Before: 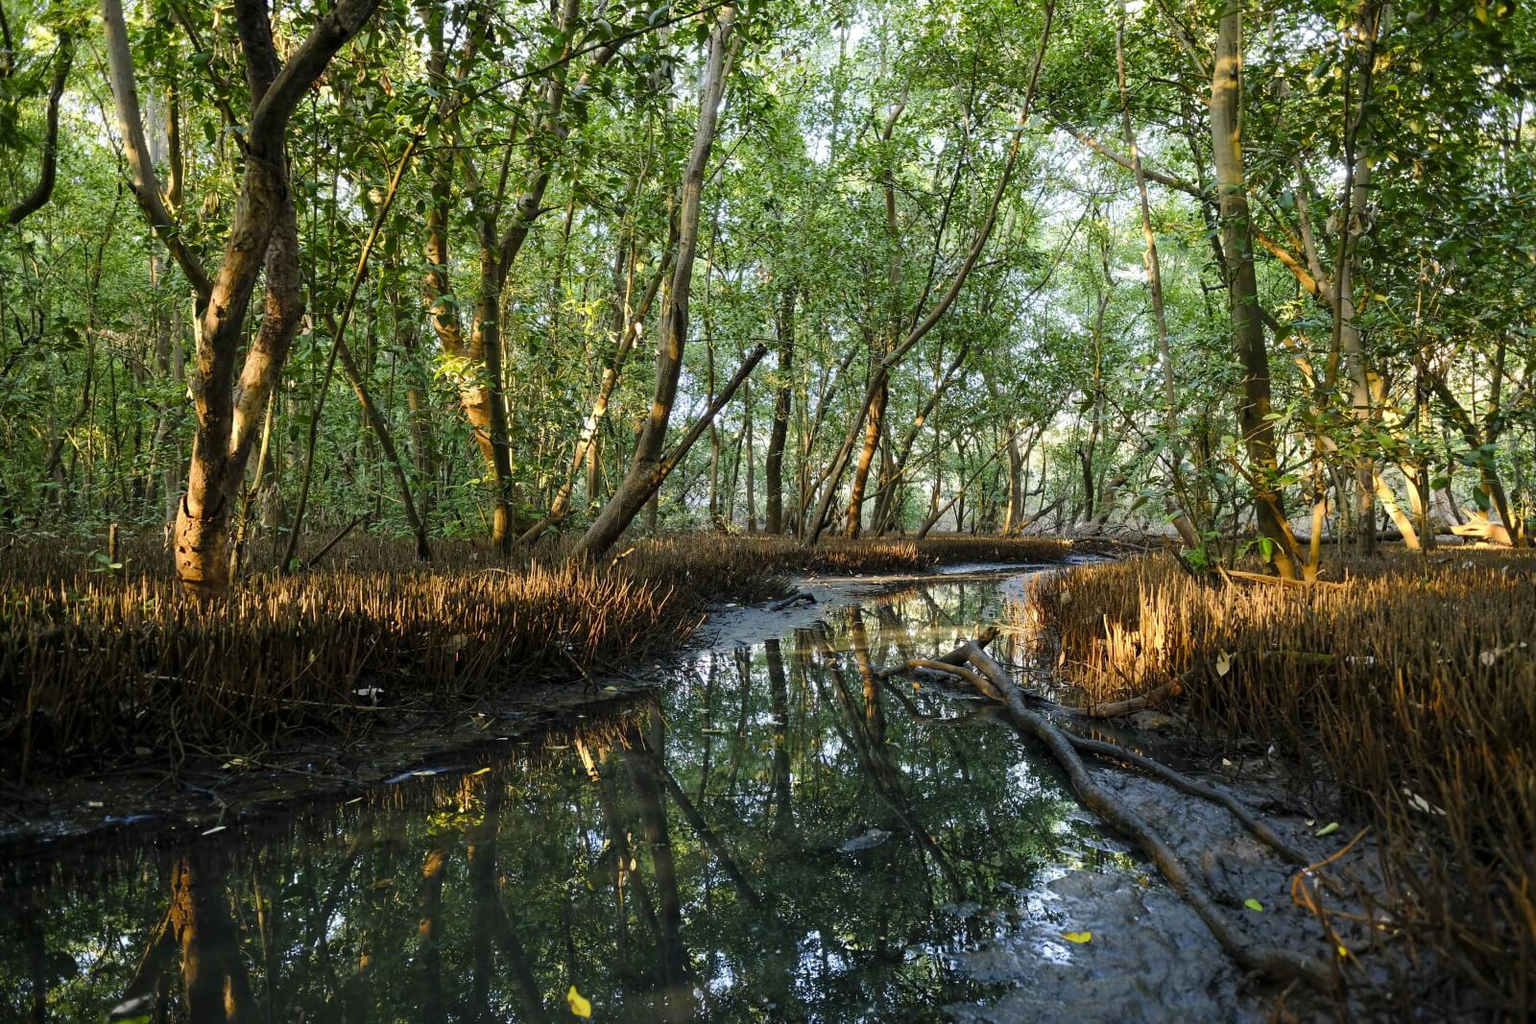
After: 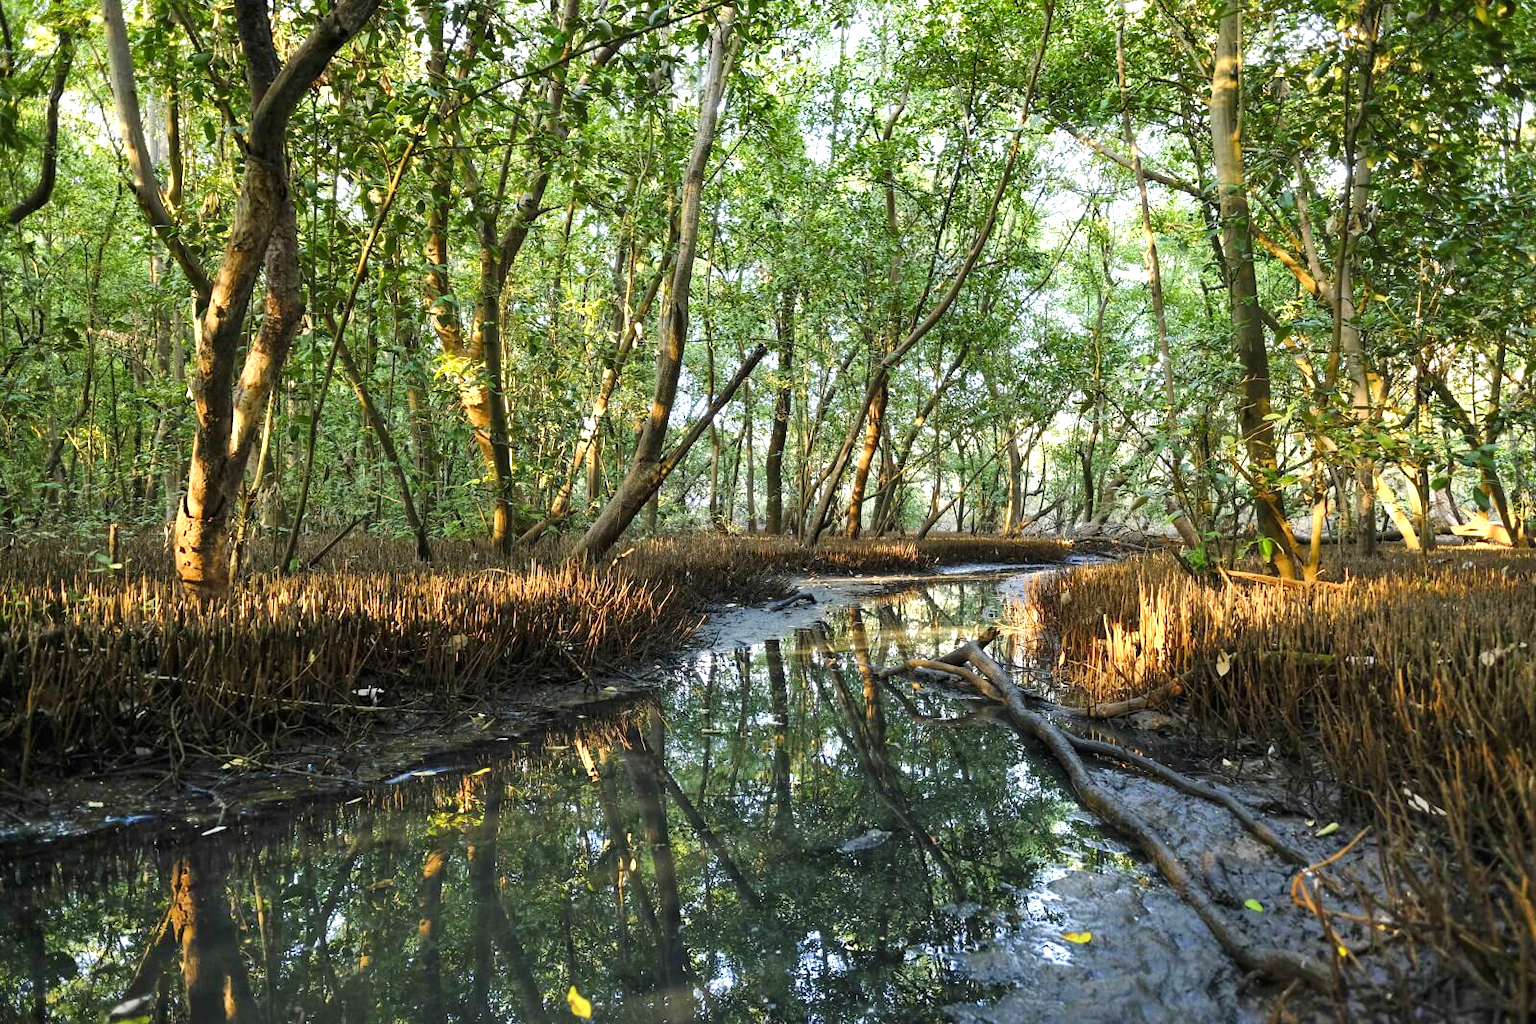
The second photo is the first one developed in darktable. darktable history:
shadows and highlights: highlights color adjustment 74.03%, low approximation 0.01, soften with gaussian
exposure: black level correction 0, exposure 0.691 EV, compensate exposure bias true, compensate highlight preservation false
